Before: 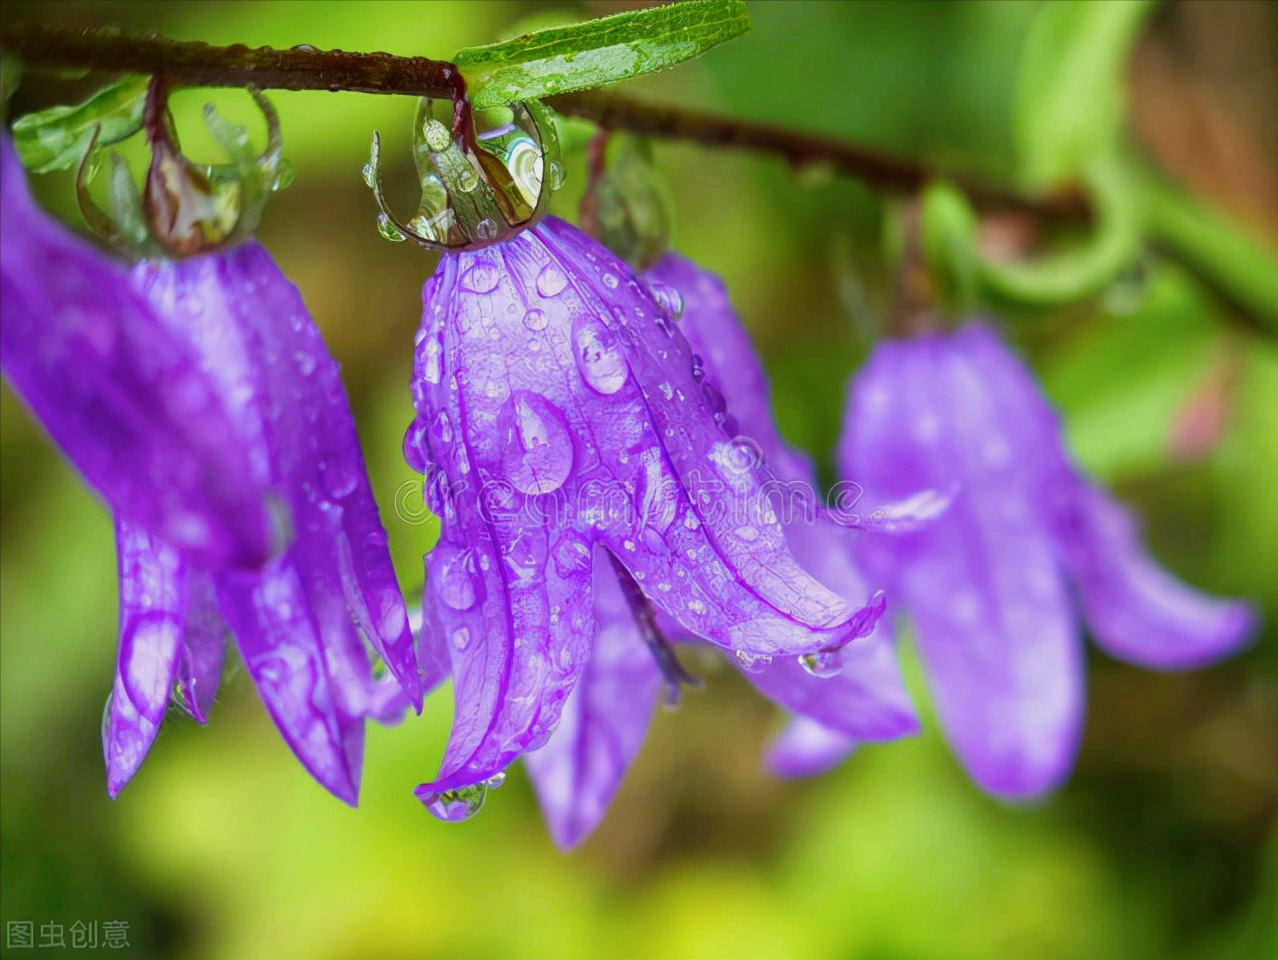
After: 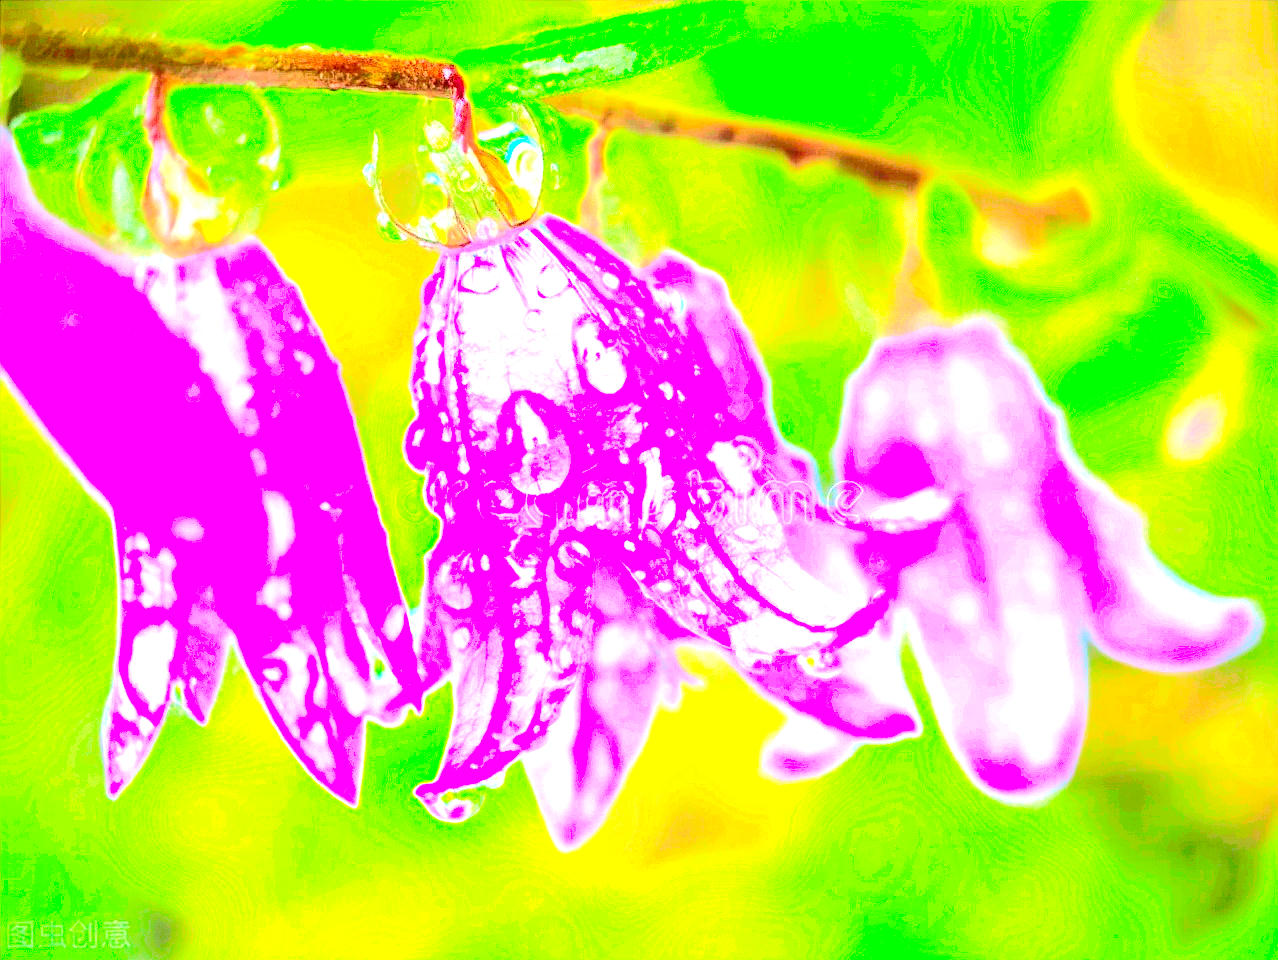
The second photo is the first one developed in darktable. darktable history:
tone curve: curves: ch0 [(0, 0.017) (0.091, 0.04) (0.296, 0.276) (0.439, 0.482) (0.64, 0.729) (0.785, 0.817) (0.995, 0.917)]; ch1 [(0, 0) (0.384, 0.365) (0.463, 0.447) (0.486, 0.474) (0.503, 0.497) (0.526, 0.52) (0.555, 0.564) (0.578, 0.589) (0.638, 0.66) (0.766, 0.773) (1, 1)]; ch2 [(0, 0) (0.374, 0.344) (0.446, 0.443) (0.501, 0.509) (0.528, 0.522) (0.569, 0.593) (0.61, 0.646) (0.666, 0.688) (1, 1)], color space Lab, independent channels, preserve colors none
exposure: black level correction 0, exposure 3.952 EV, compensate highlight preservation false
contrast brightness saturation: contrast 0.16, saturation 0.328
